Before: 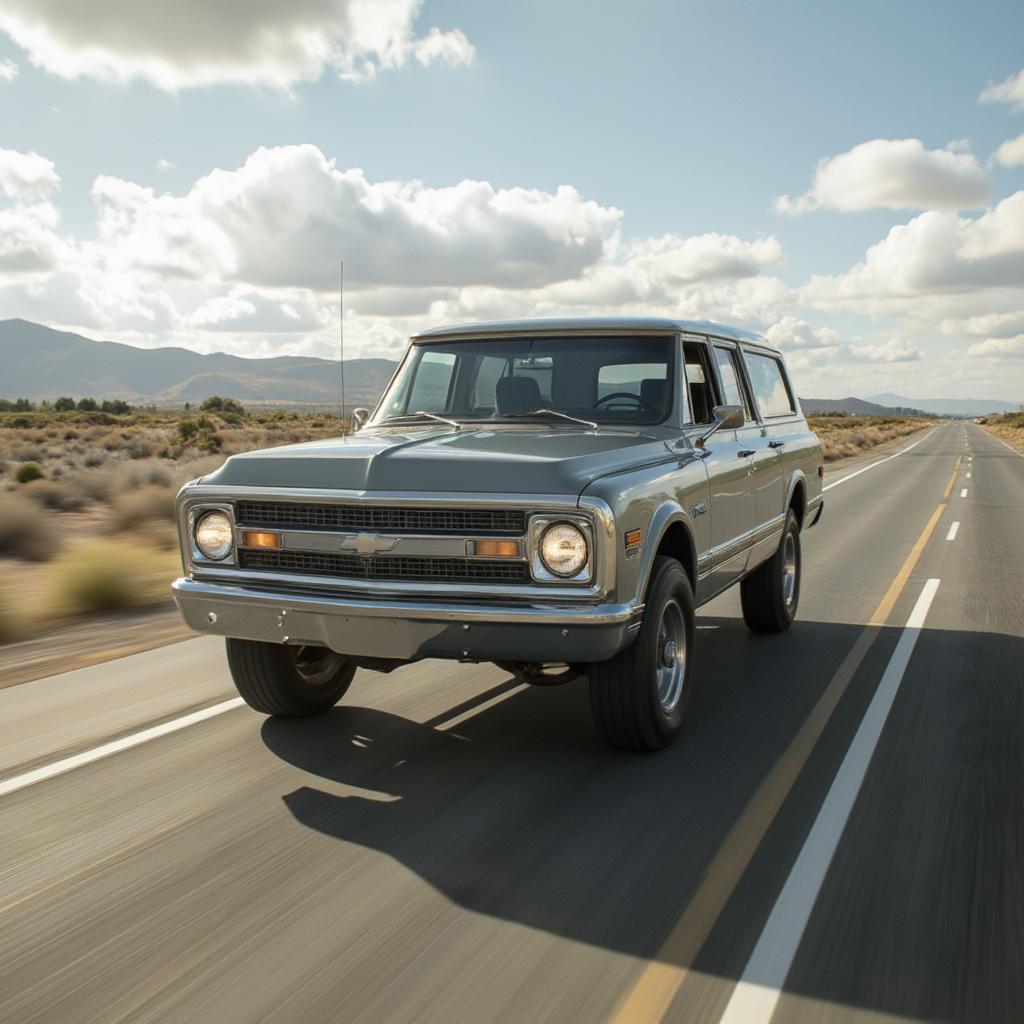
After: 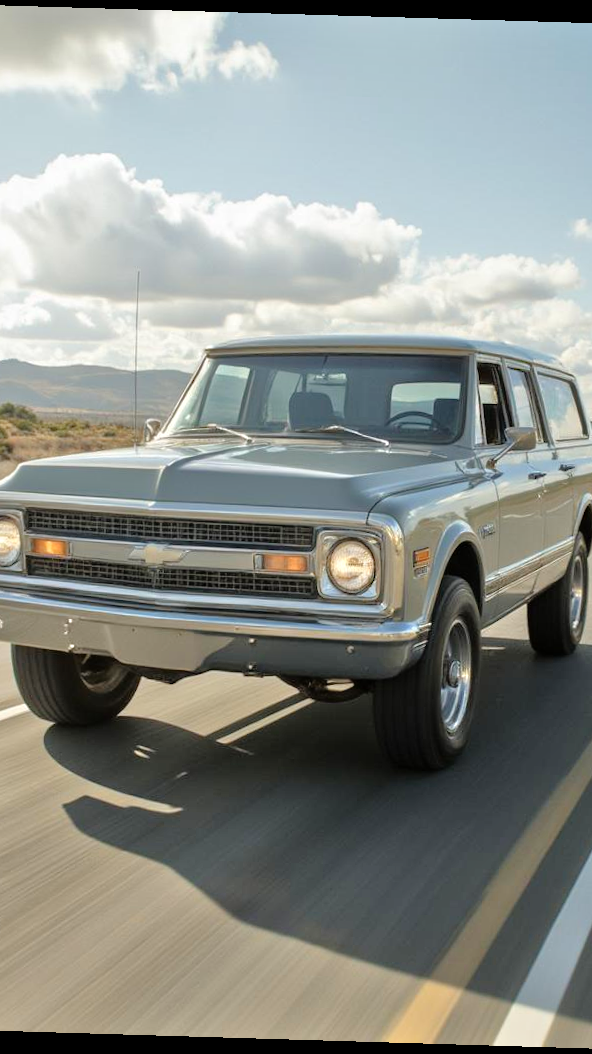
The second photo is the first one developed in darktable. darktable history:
crop: left 21.496%, right 22.254%
rotate and perspective: rotation 1.72°, automatic cropping off
tone equalizer: -7 EV 0.15 EV, -6 EV 0.6 EV, -5 EV 1.15 EV, -4 EV 1.33 EV, -3 EV 1.15 EV, -2 EV 0.6 EV, -1 EV 0.15 EV, mask exposure compensation -0.5 EV
